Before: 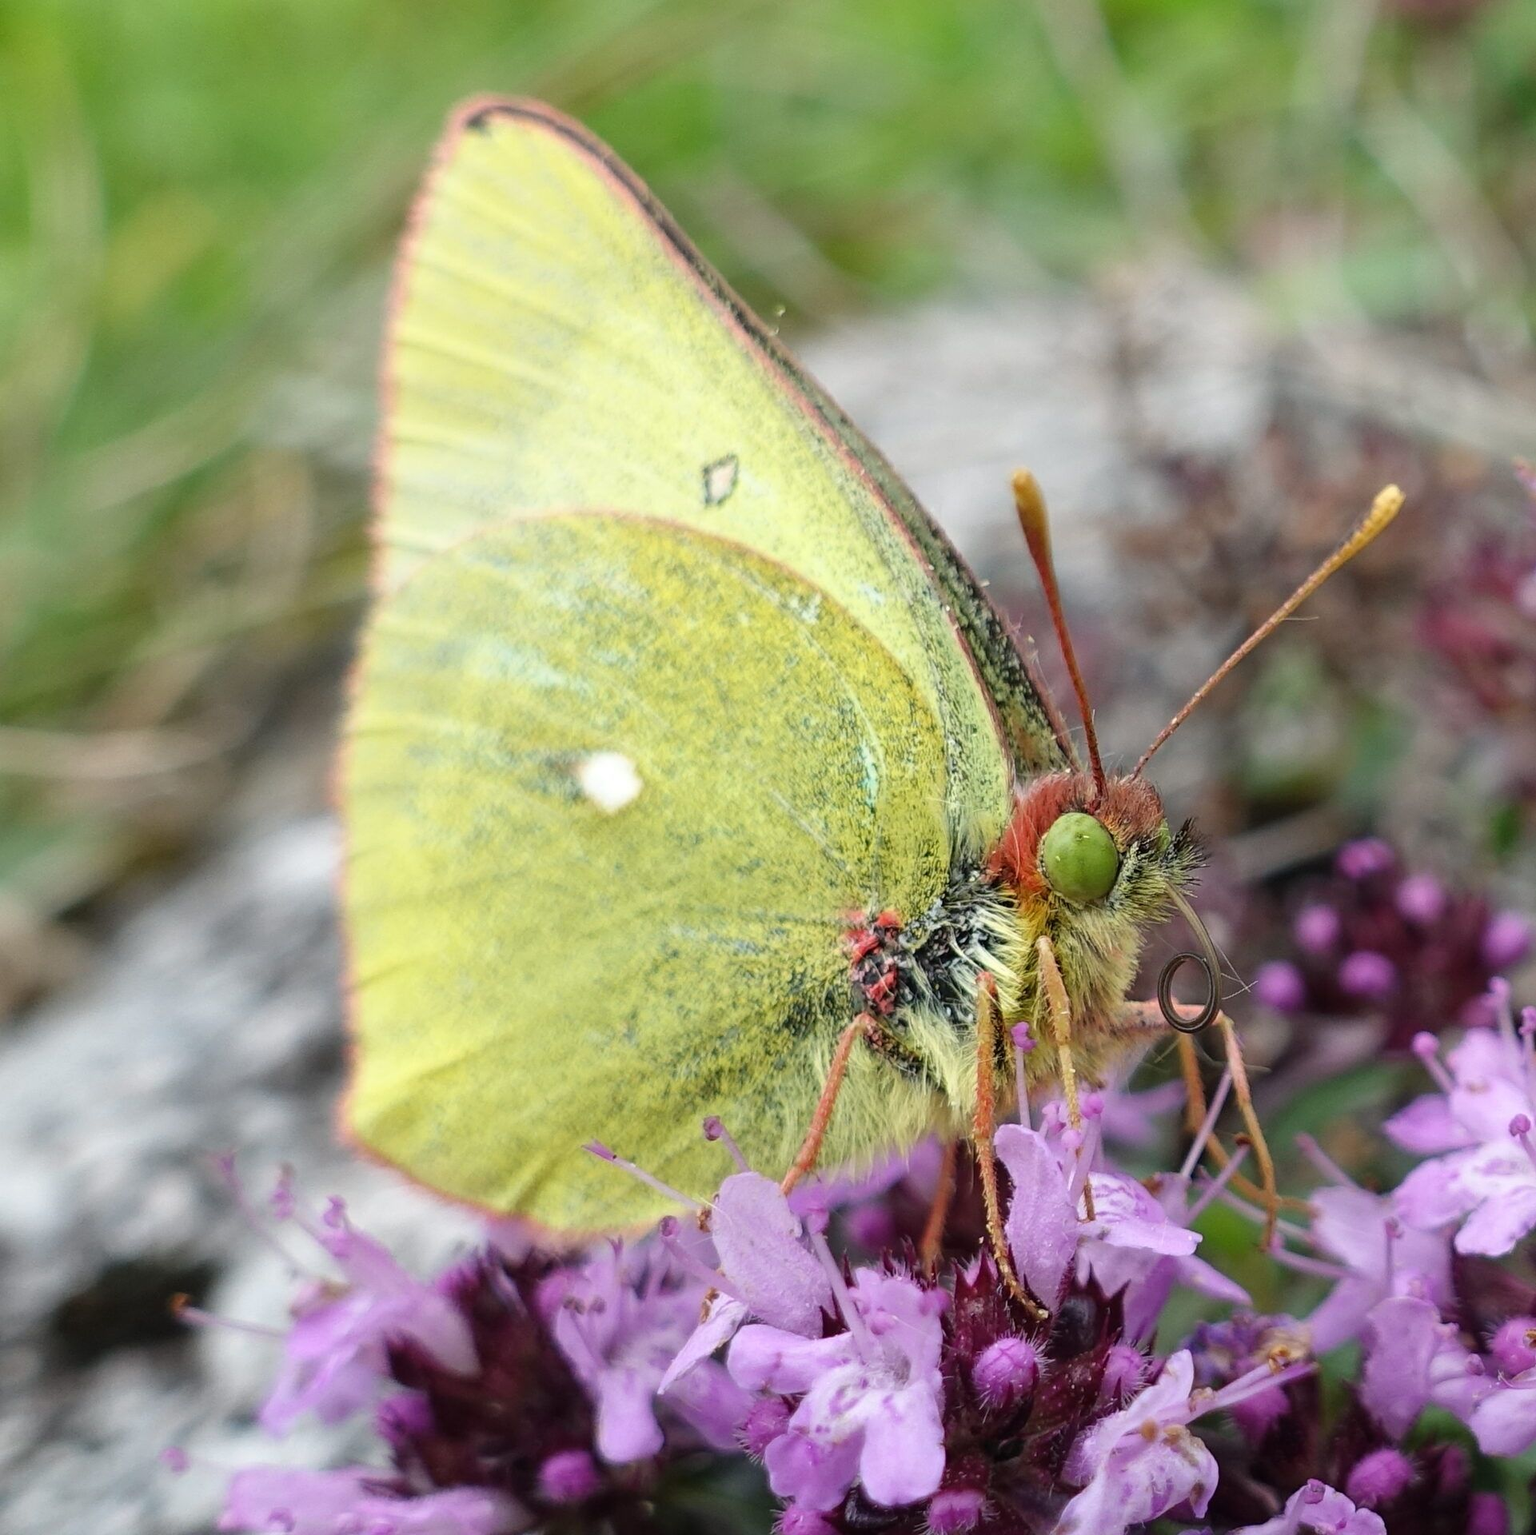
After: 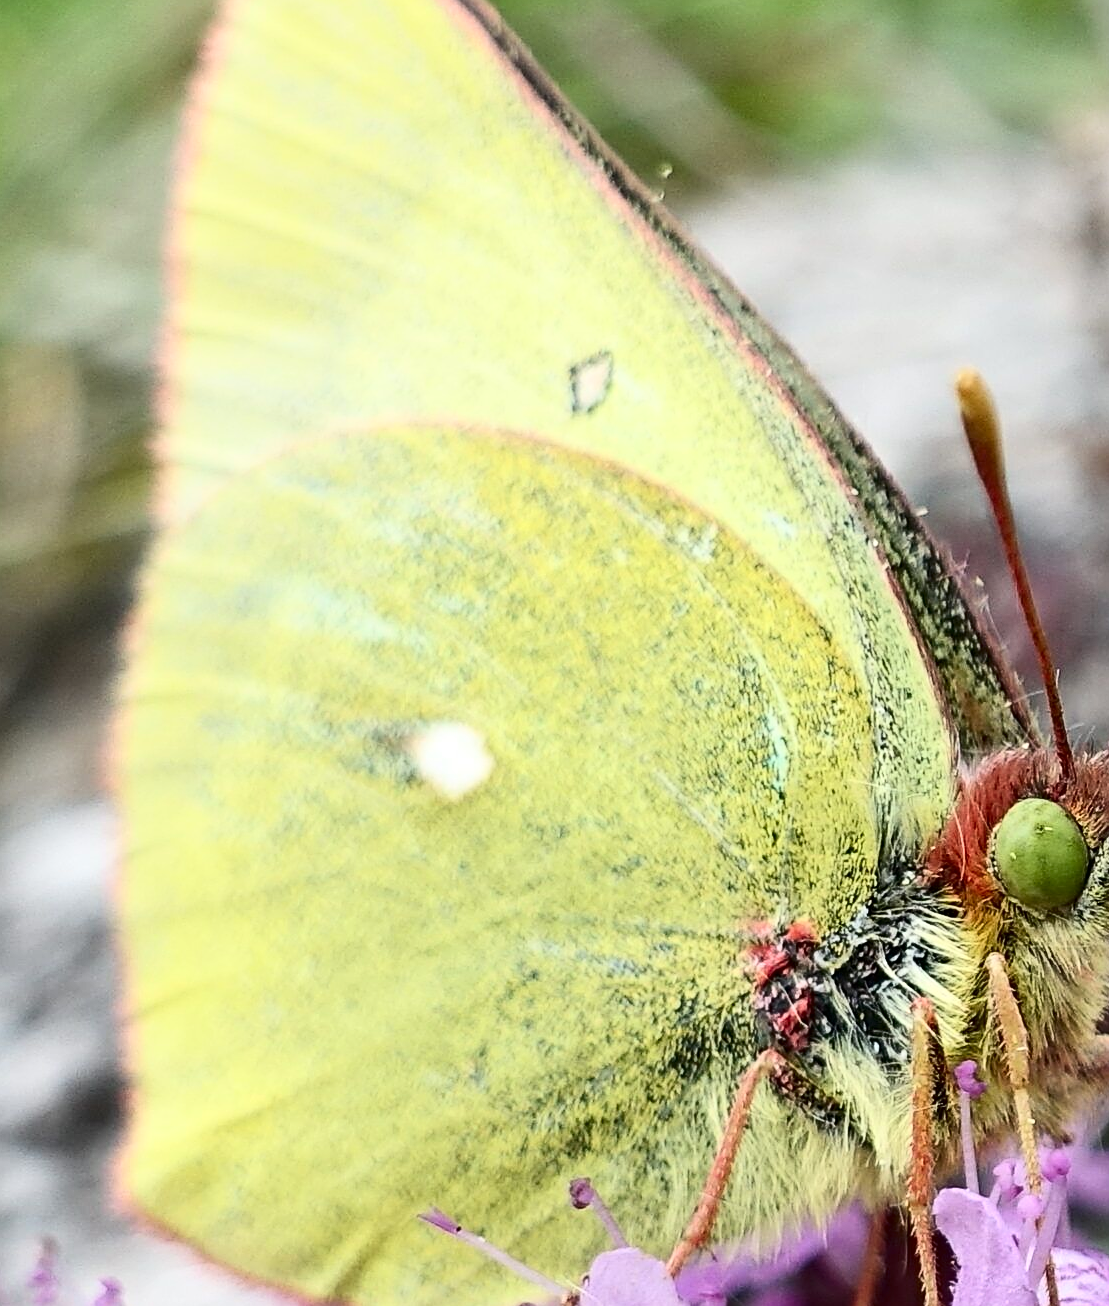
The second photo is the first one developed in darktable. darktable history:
sharpen: on, module defaults
contrast brightness saturation: contrast 0.284
crop: left 16.182%, top 11.379%, right 26.063%, bottom 20.574%
